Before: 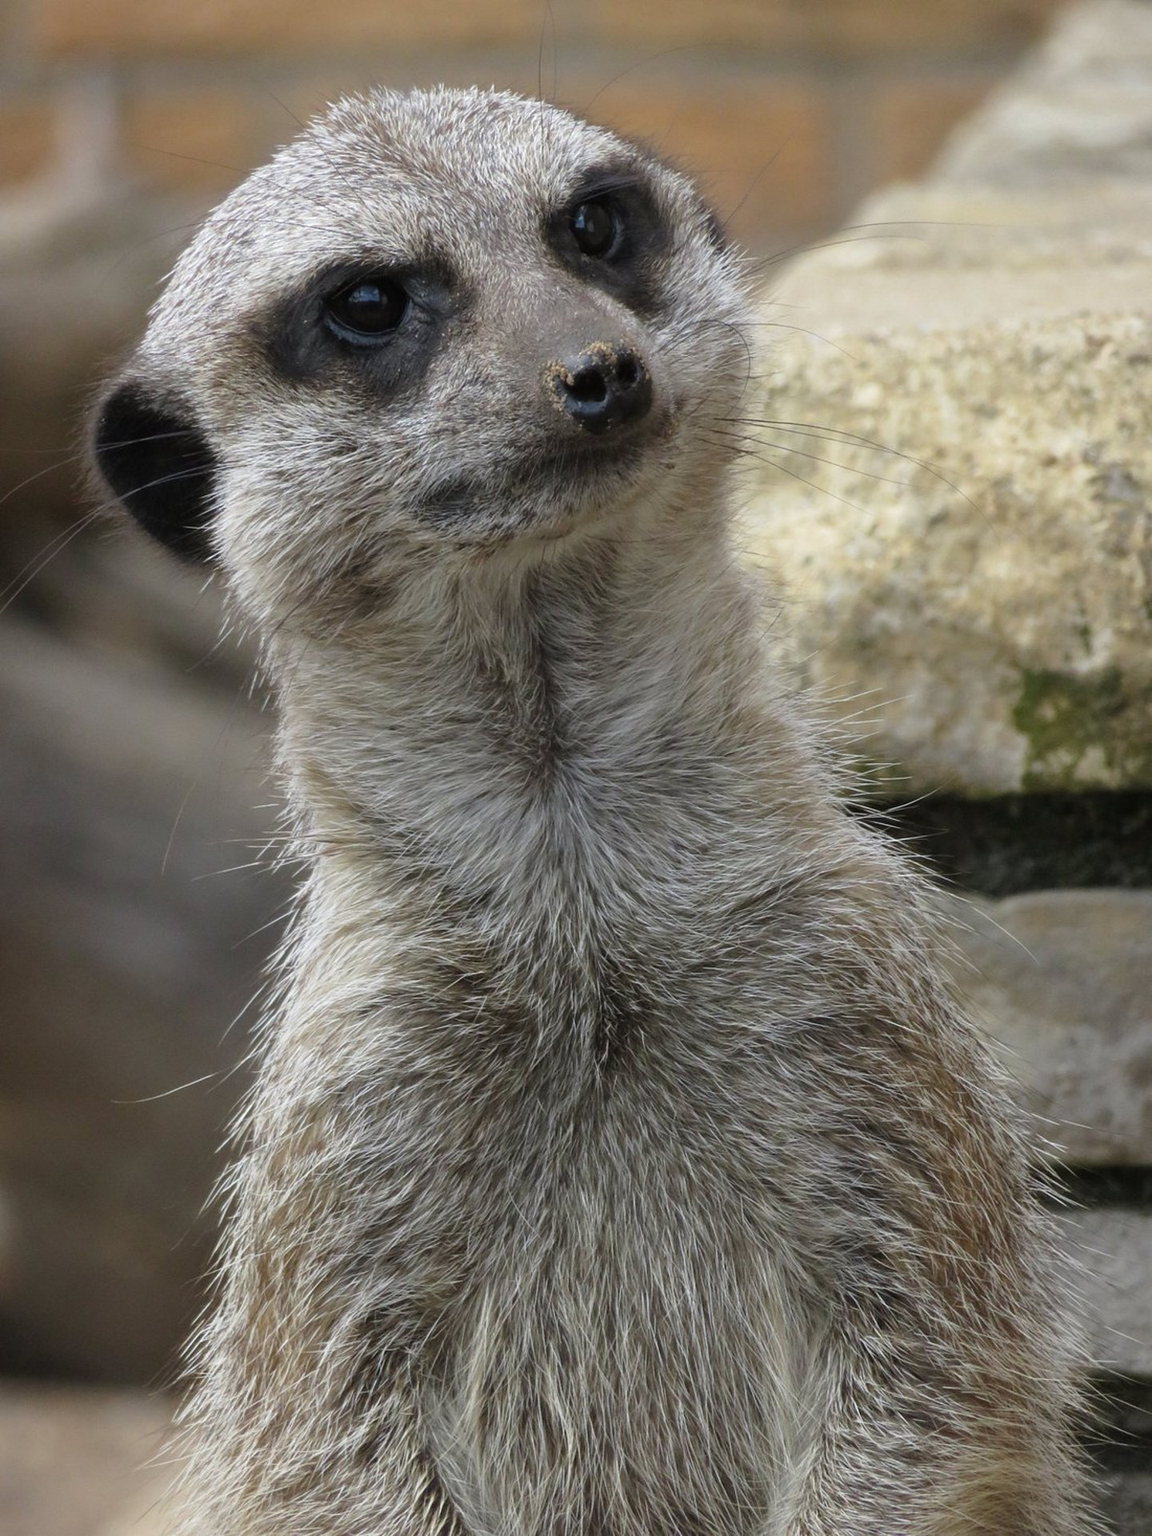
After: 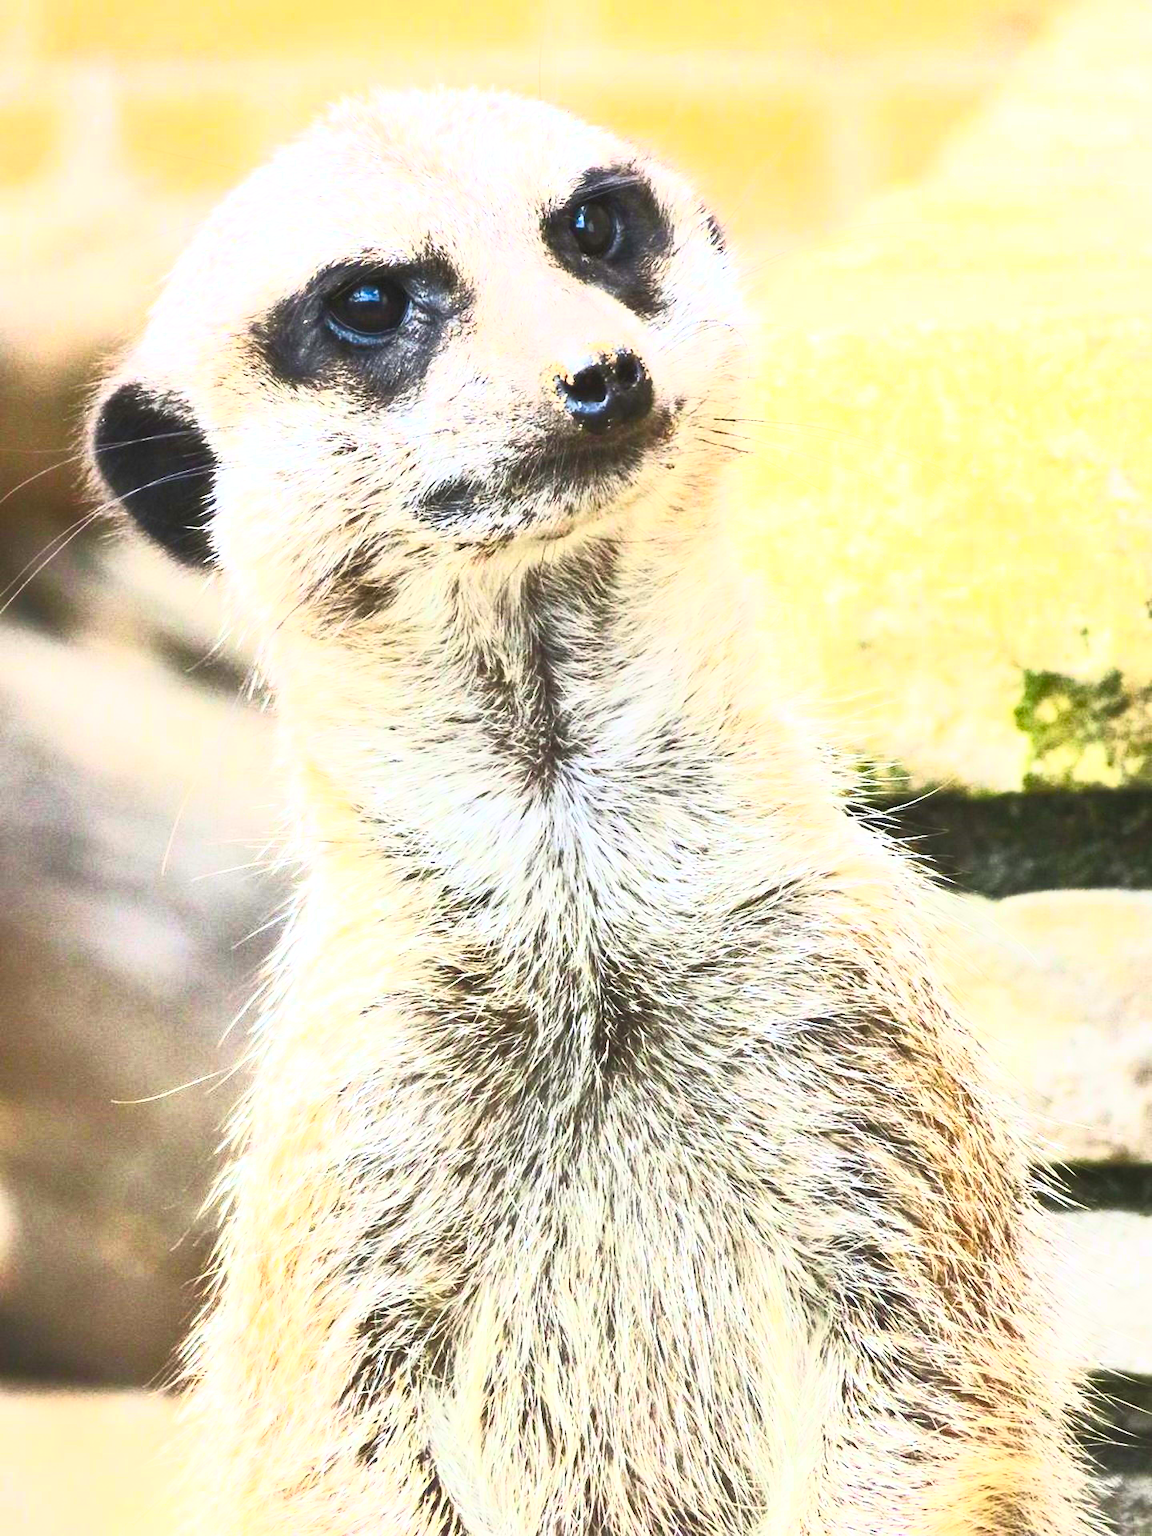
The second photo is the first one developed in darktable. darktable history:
contrast brightness saturation: contrast 0.986, brightness 0.992, saturation 0.984
exposure: black level correction 0, exposure 1.199 EV, compensate highlight preservation false
shadows and highlights: shadows 36.38, highlights -28.06, soften with gaussian
